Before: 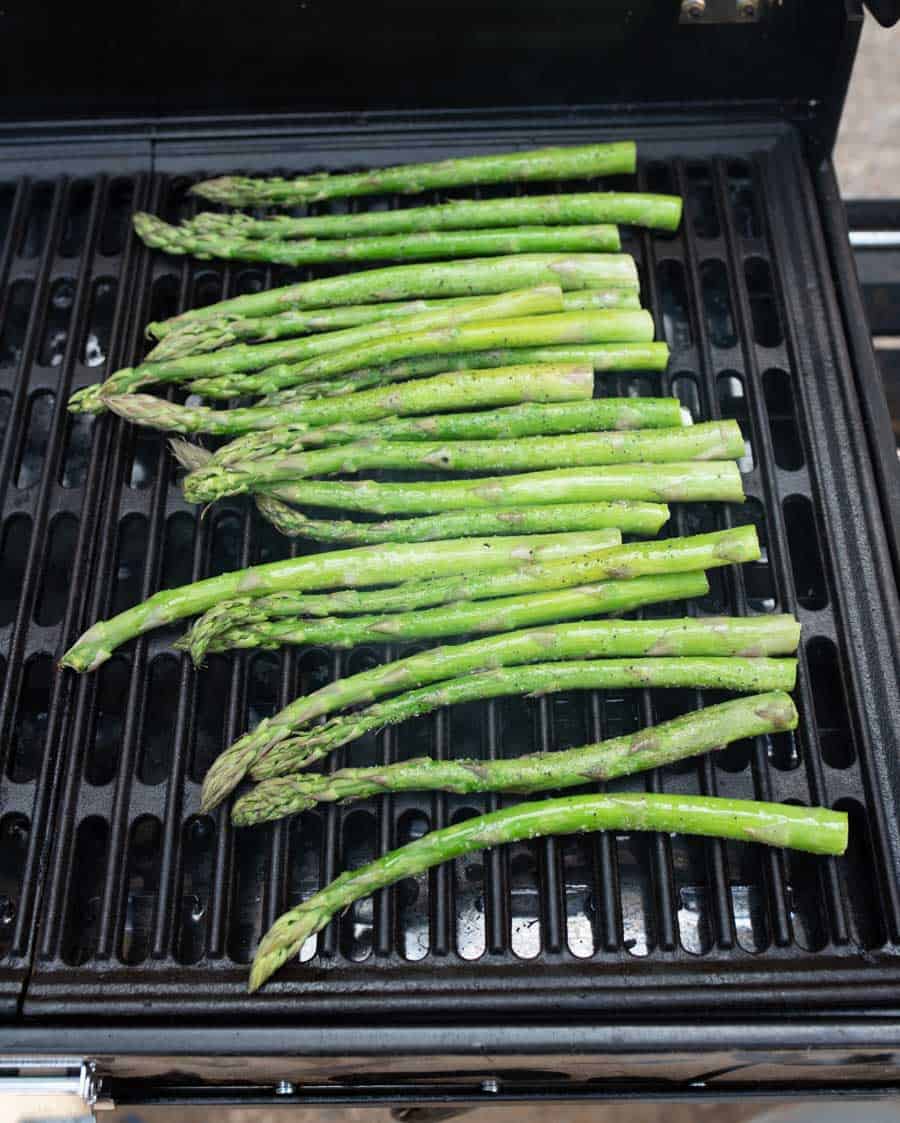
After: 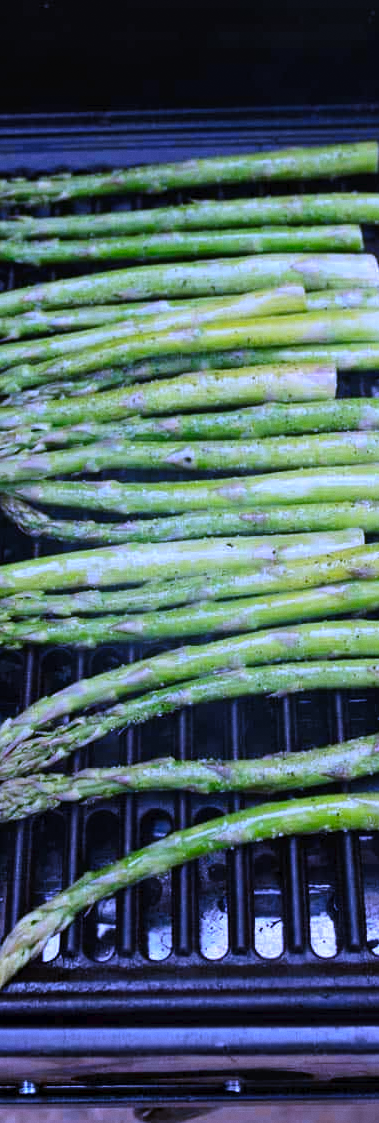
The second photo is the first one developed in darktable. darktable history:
exposure: black level correction 0.002, exposure -0.1 EV, compensate highlight preservation false
white balance: red 0.98, blue 1.61
crop: left 28.583%, right 29.231%
tone curve: curves: ch0 [(0, 0) (0.003, 0.019) (0.011, 0.022) (0.025, 0.027) (0.044, 0.037) (0.069, 0.049) (0.1, 0.066) (0.136, 0.091) (0.177, 0.125) (0.224, 0.159) (0.277, 0.206) (0.335, 0.266) (0.399, 0.332) (0.468, 0.411) (0.543, 0.492) (0.623, 0.577) (0.709, 0.668) (0.801, 0.767) (0.898, 0.869) (1, 1)], preserve colors none
grain: coarseness 14.57 ISO, strength 8.8%
